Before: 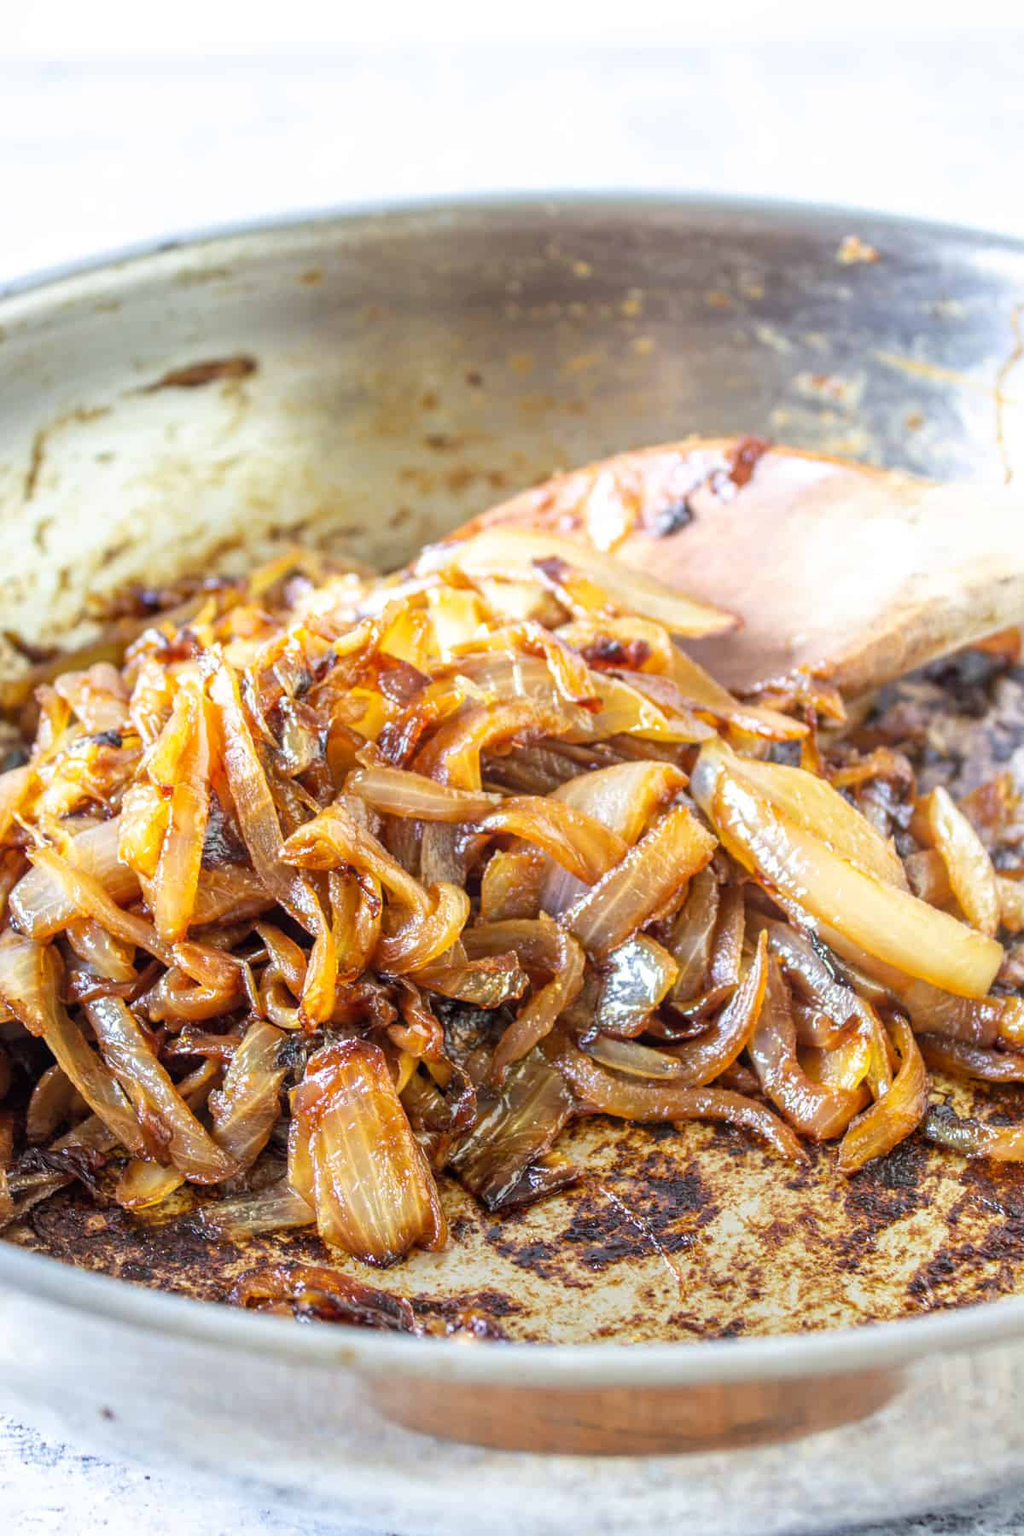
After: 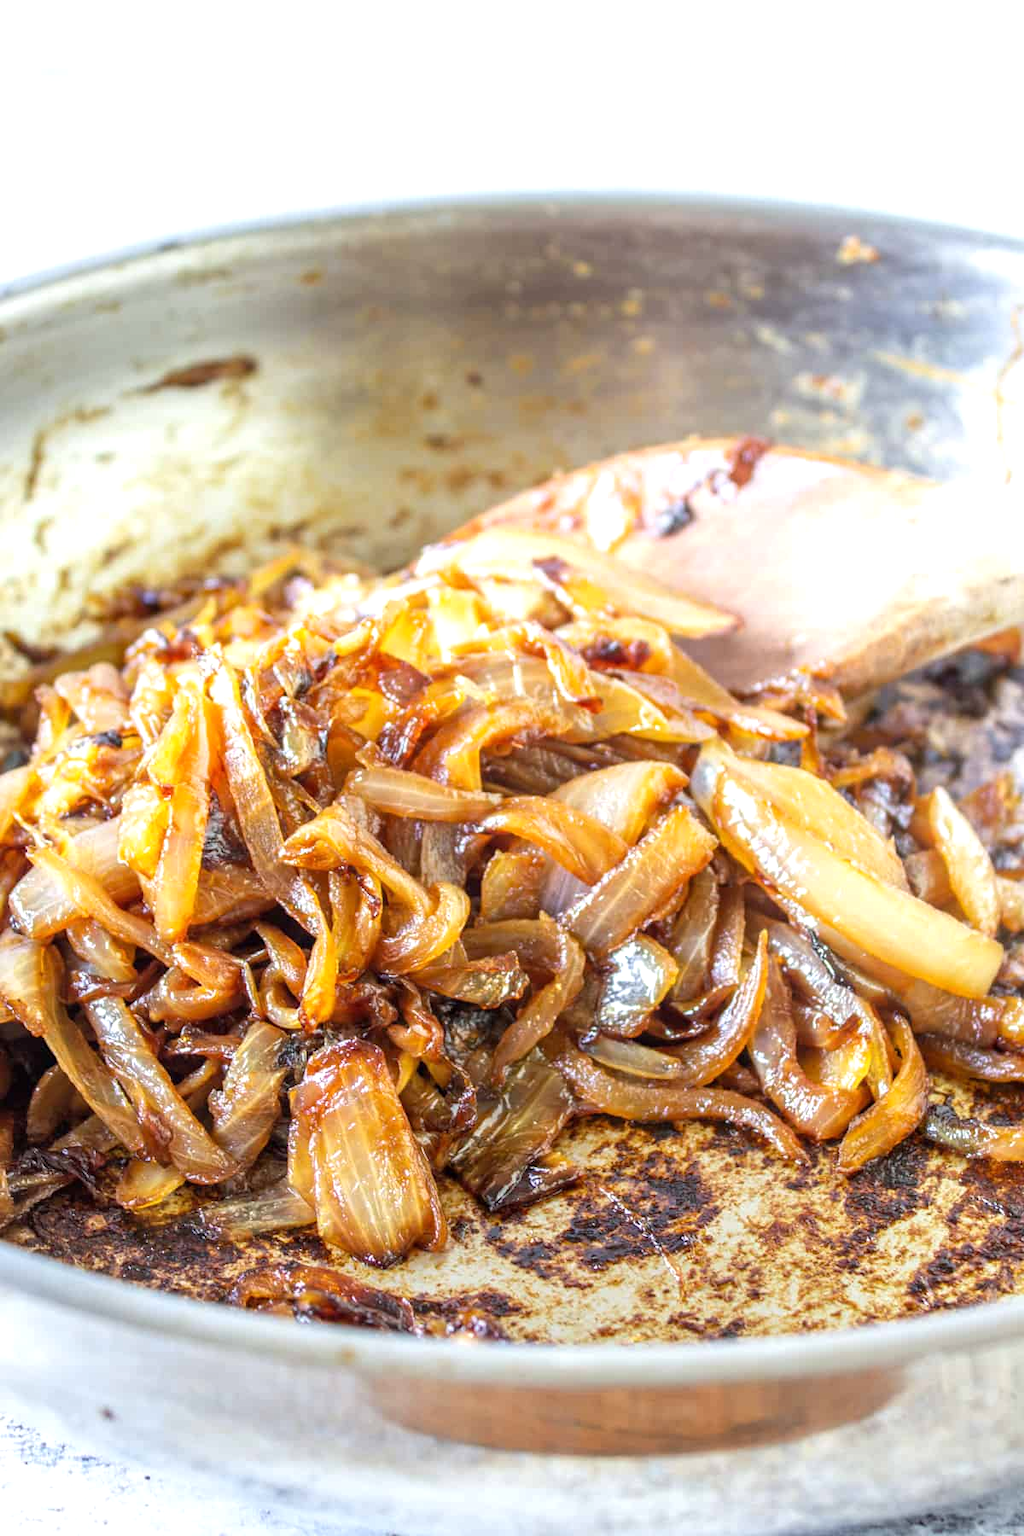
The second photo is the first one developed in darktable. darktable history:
exposure: exposure 0.208 EV, compensate highlight preservation false
